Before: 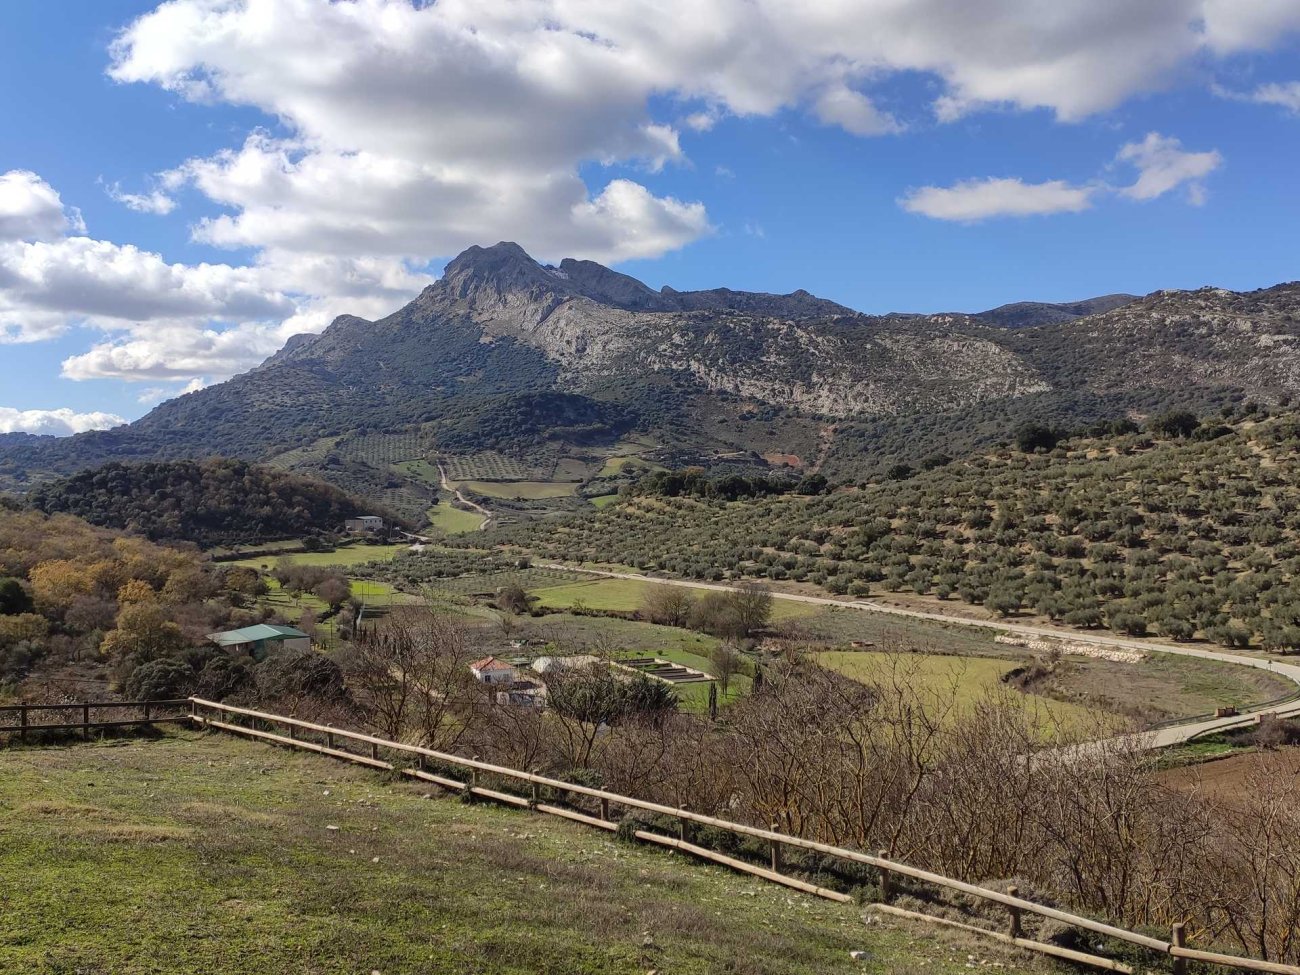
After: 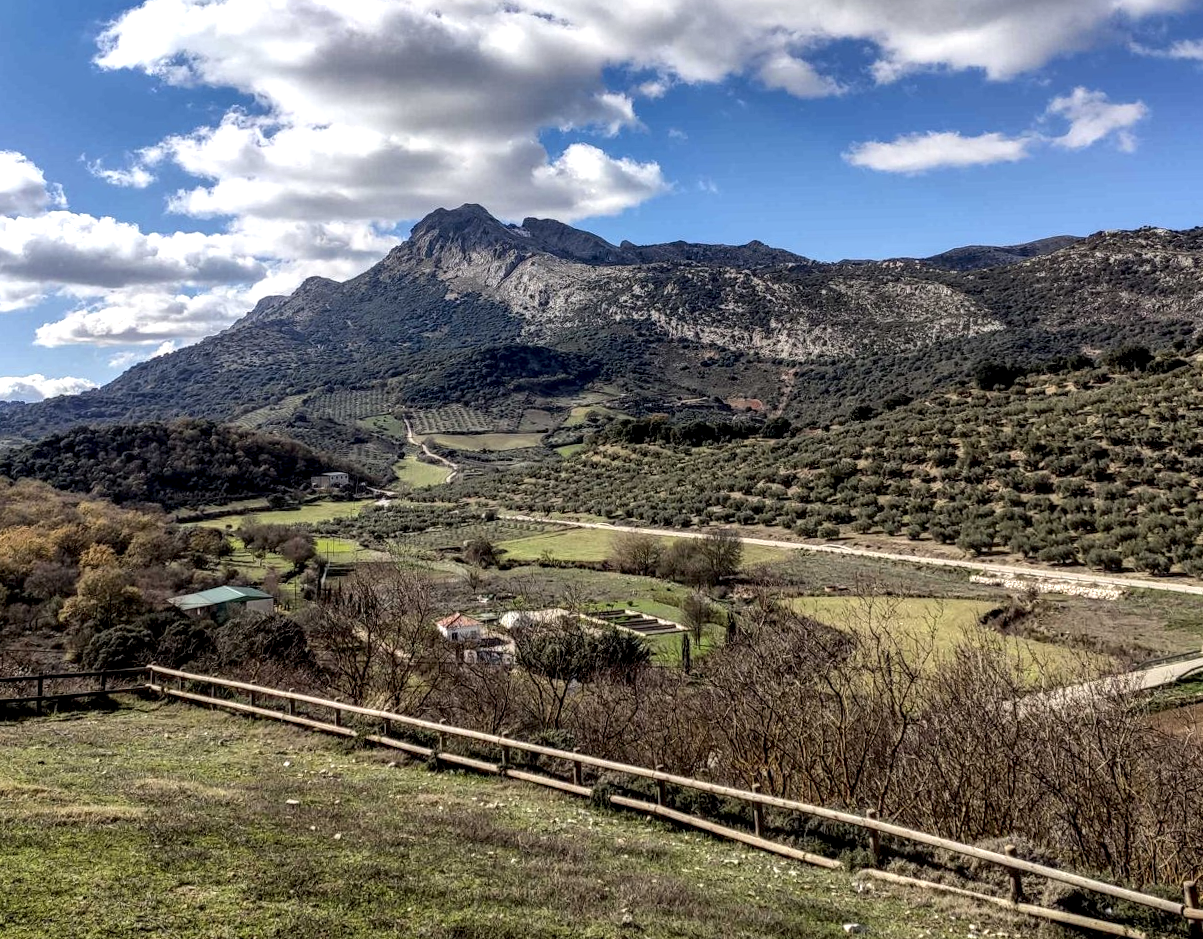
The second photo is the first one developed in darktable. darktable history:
rotate and perspective: rotation -1.68°, lens shift (vertical) -0.146, crop left 0.049, crop right 0.912, crop top 0.032, crop bottom 0.96
local contrast: highlights 19%, detail 186%
